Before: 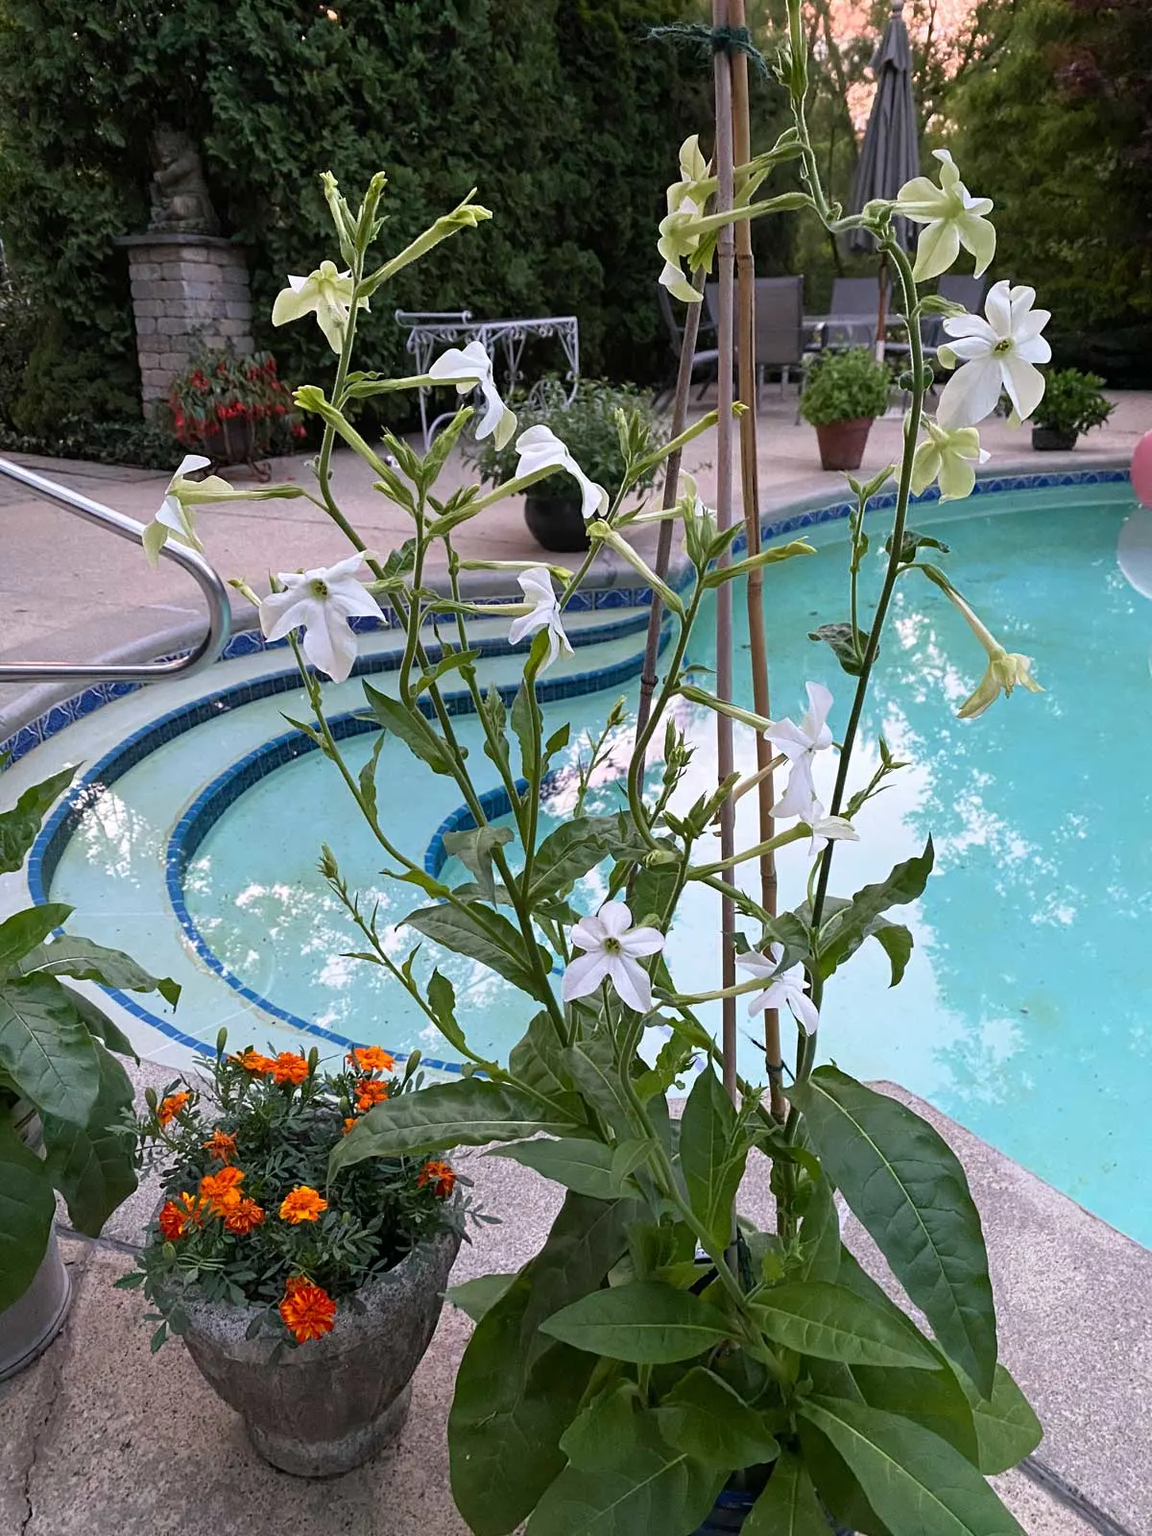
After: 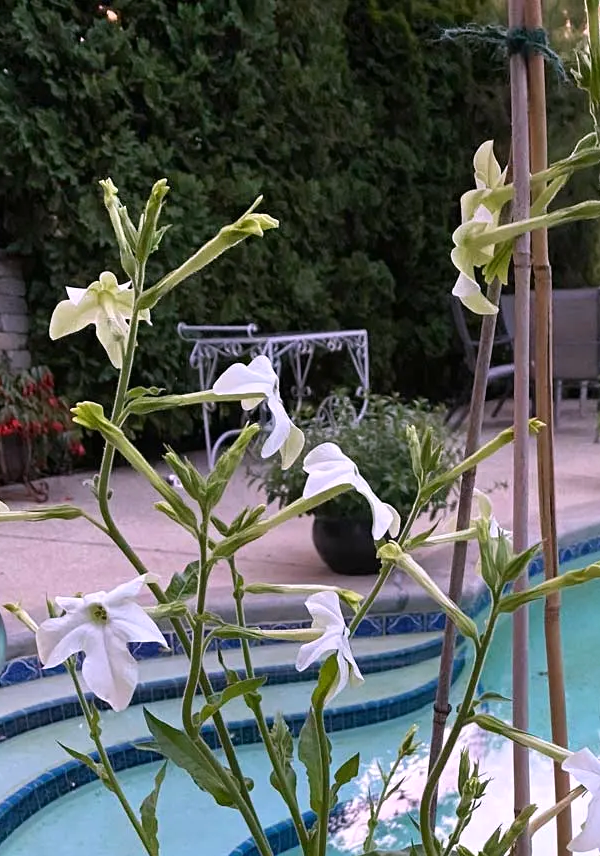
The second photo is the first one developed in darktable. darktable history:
crop: left 19.556%, right 30.401%, bottom 46.458%
white balance: red 1.05, blue 1.072
